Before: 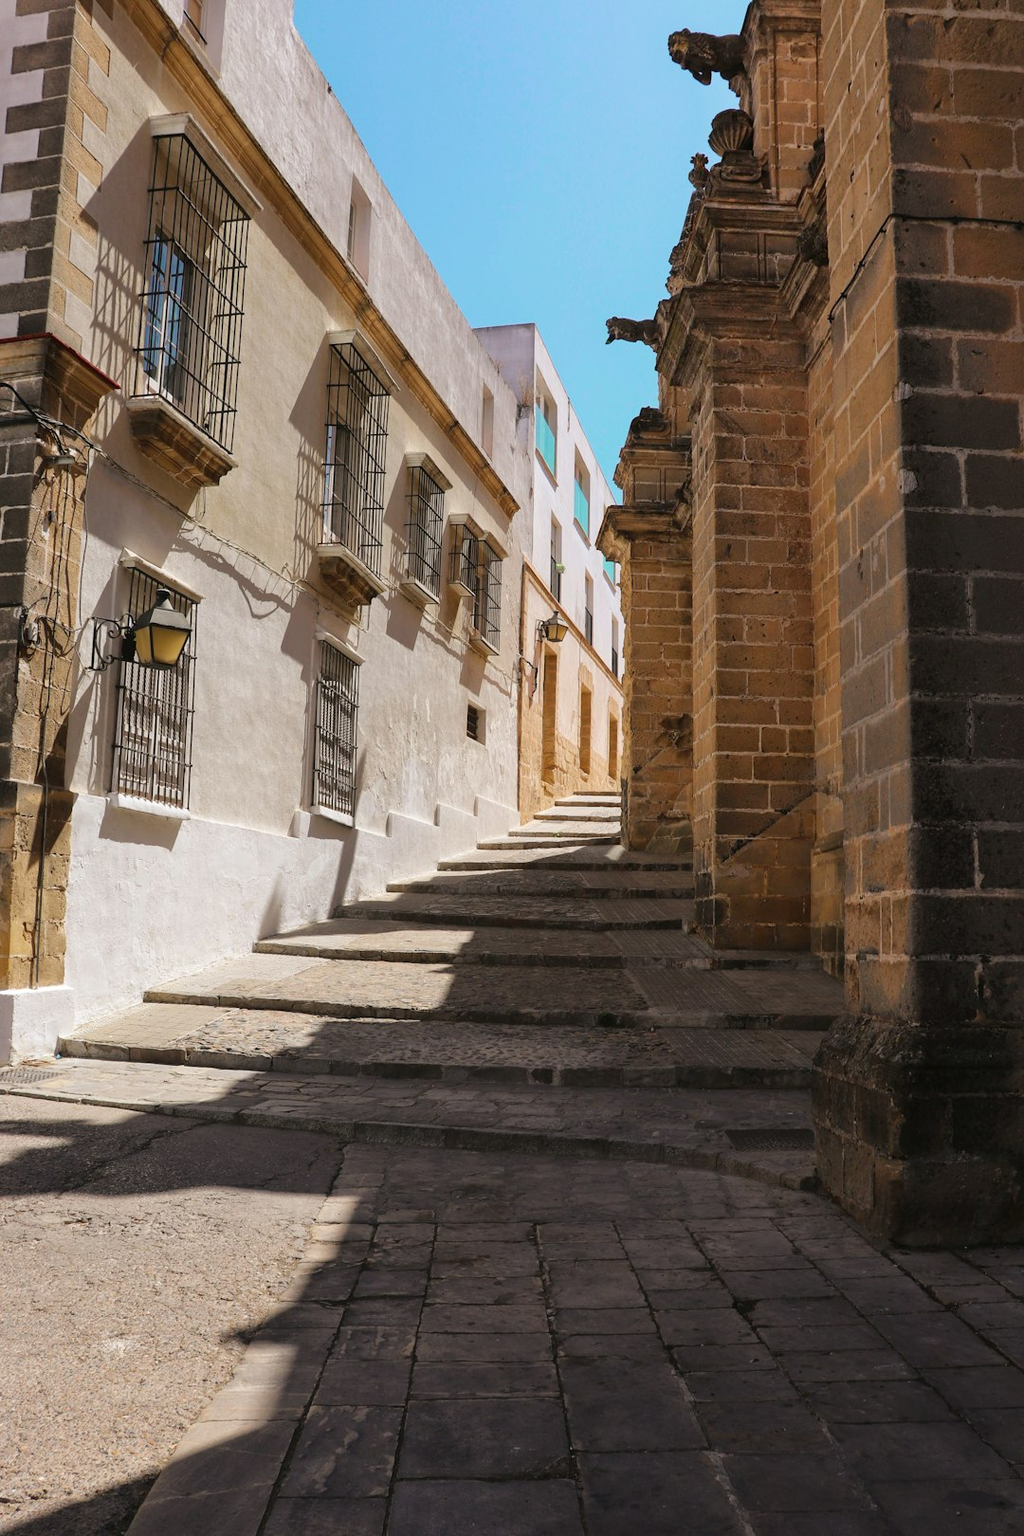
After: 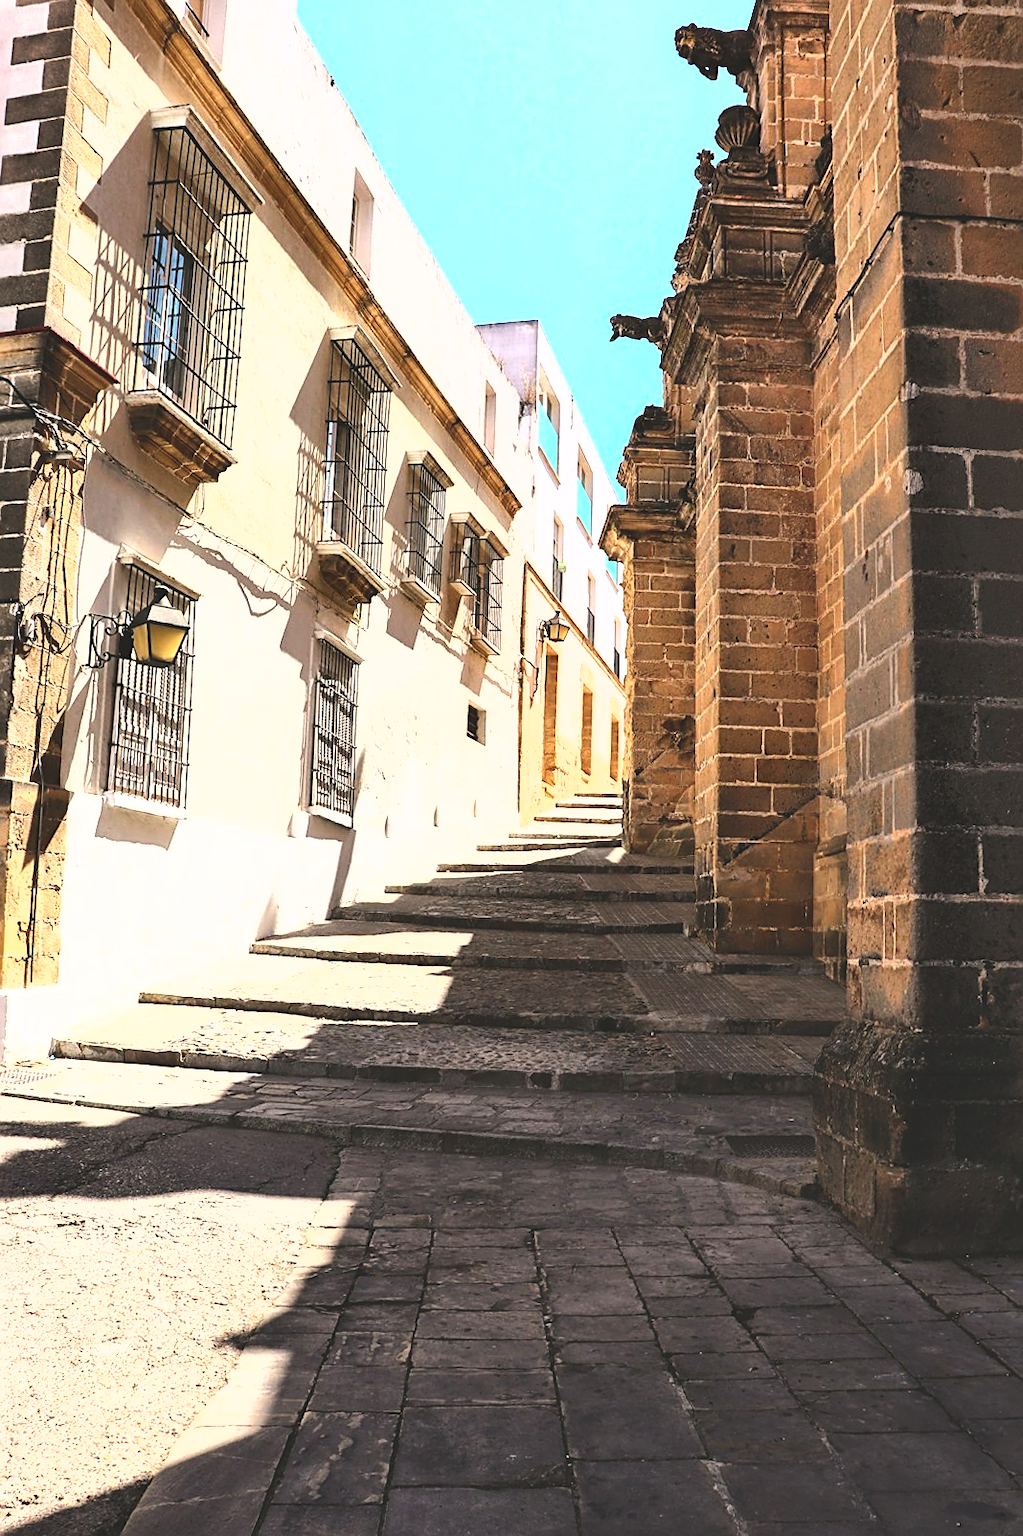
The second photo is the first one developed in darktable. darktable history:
sharpen: on, module defaults
shadows and highlights: shadows 37.4, highlights -27.67, soften with gaussian
contrast brightness saturation: contrast 0.191, brightness -0.236, saturation 0.111
exposure: black level correction -0.023, exposure 1.395 EV, compensate highlight preservation false
crop and rotate: angle -0.363°
